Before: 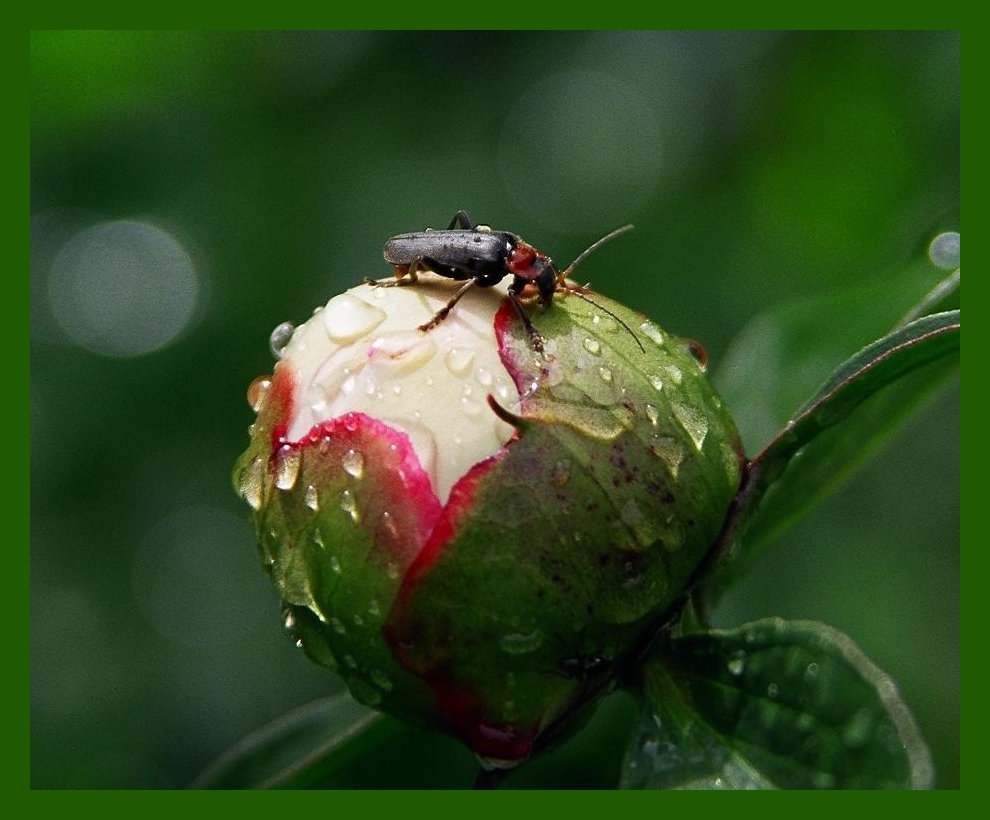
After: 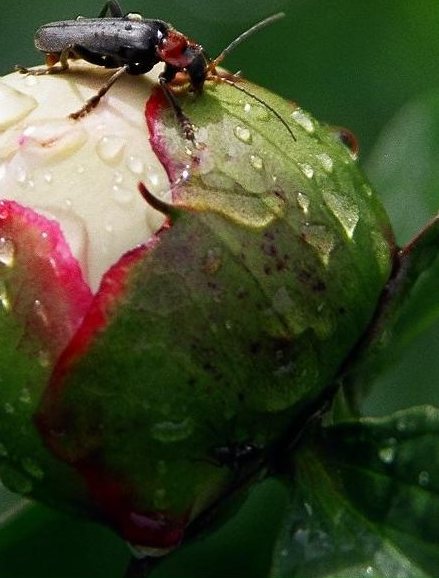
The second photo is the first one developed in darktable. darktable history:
crop: left 35.335%, top 25.954%, right 20.224%, bottom 3.444%
